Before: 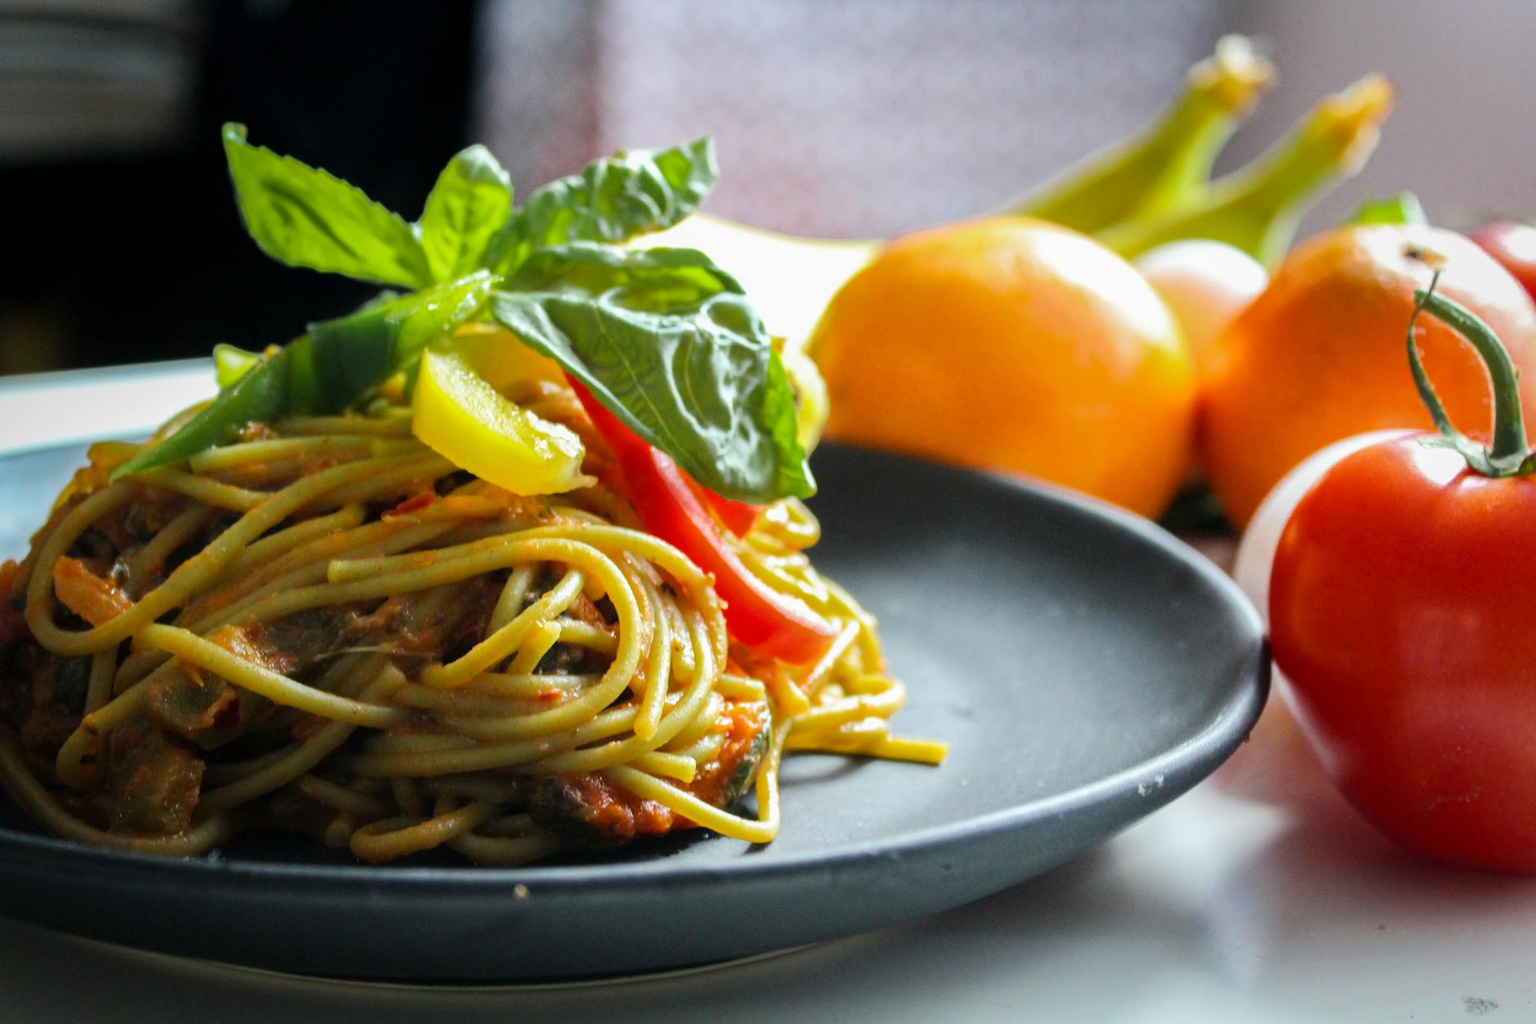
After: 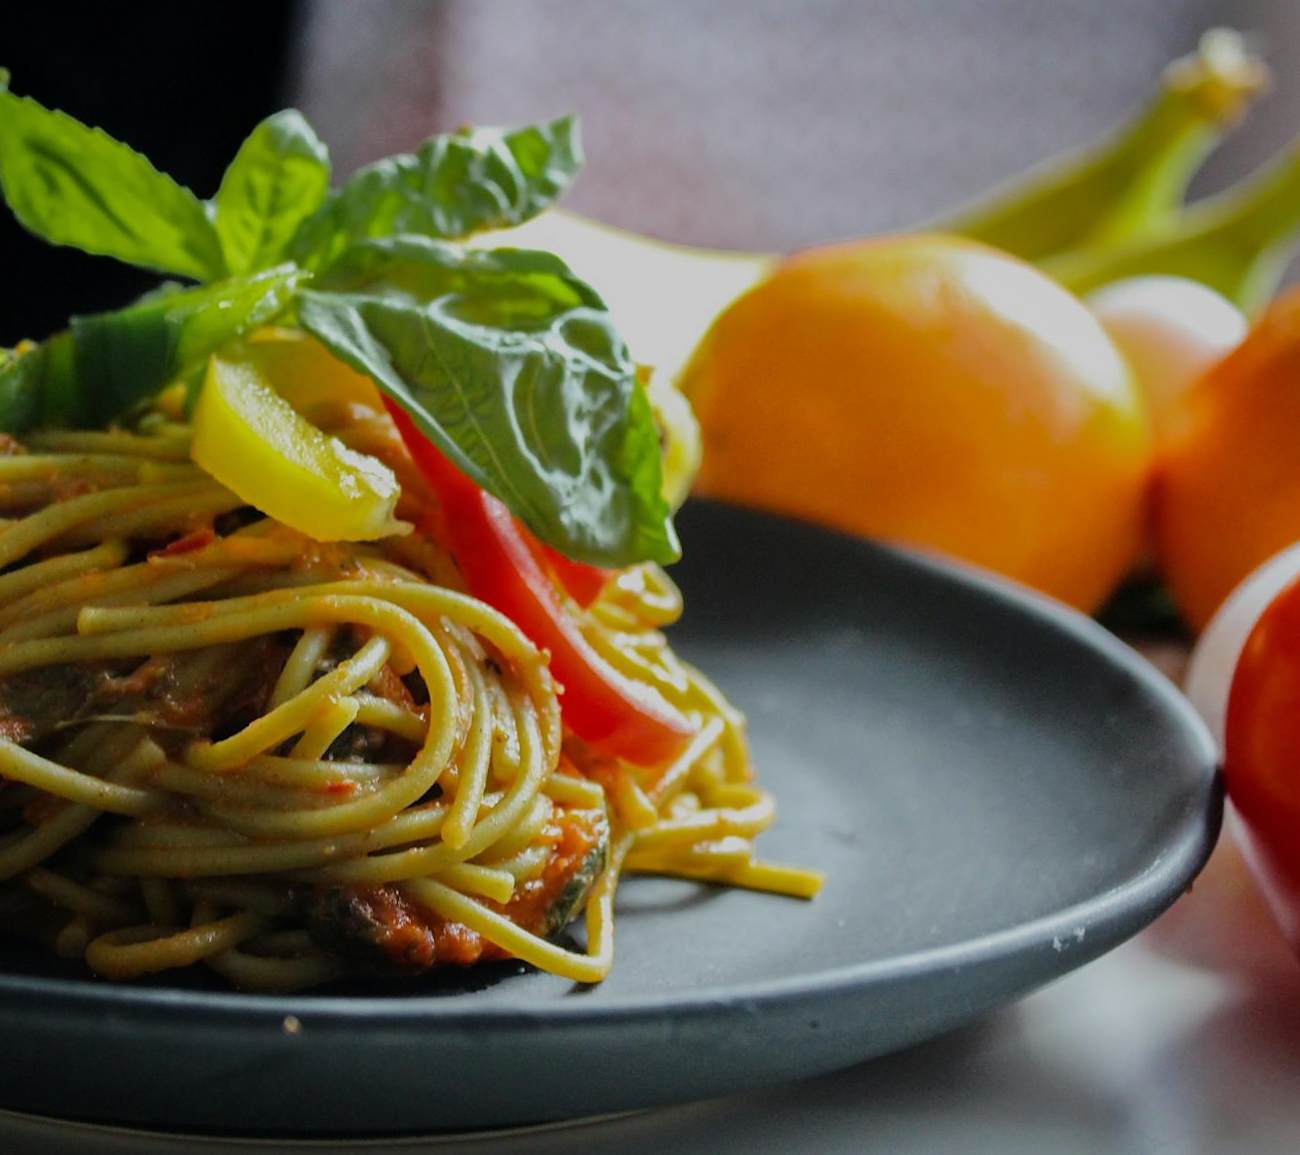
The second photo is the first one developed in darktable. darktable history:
tone equalizer: -8 EV -2 EV, -7 EV -2 EV, -6 EV -2 EV, -5 EV -2 EV, -4 EV -2 EV, -3 EV -2 EV, -2 EV -2 EV, -1 EV -1.63 EV, +0 EV -2 EV
exposure: black level correction 0, exposure 1.3 EV, compensate exposure bias true, compensate highlight preservation false
crop and rotate: angle -3.27°, left 14.277%, top 0.028%, right 10.766%, bottom 0.028%
sharpen: radius 1.458, amount 0.398, threshold 1.271
